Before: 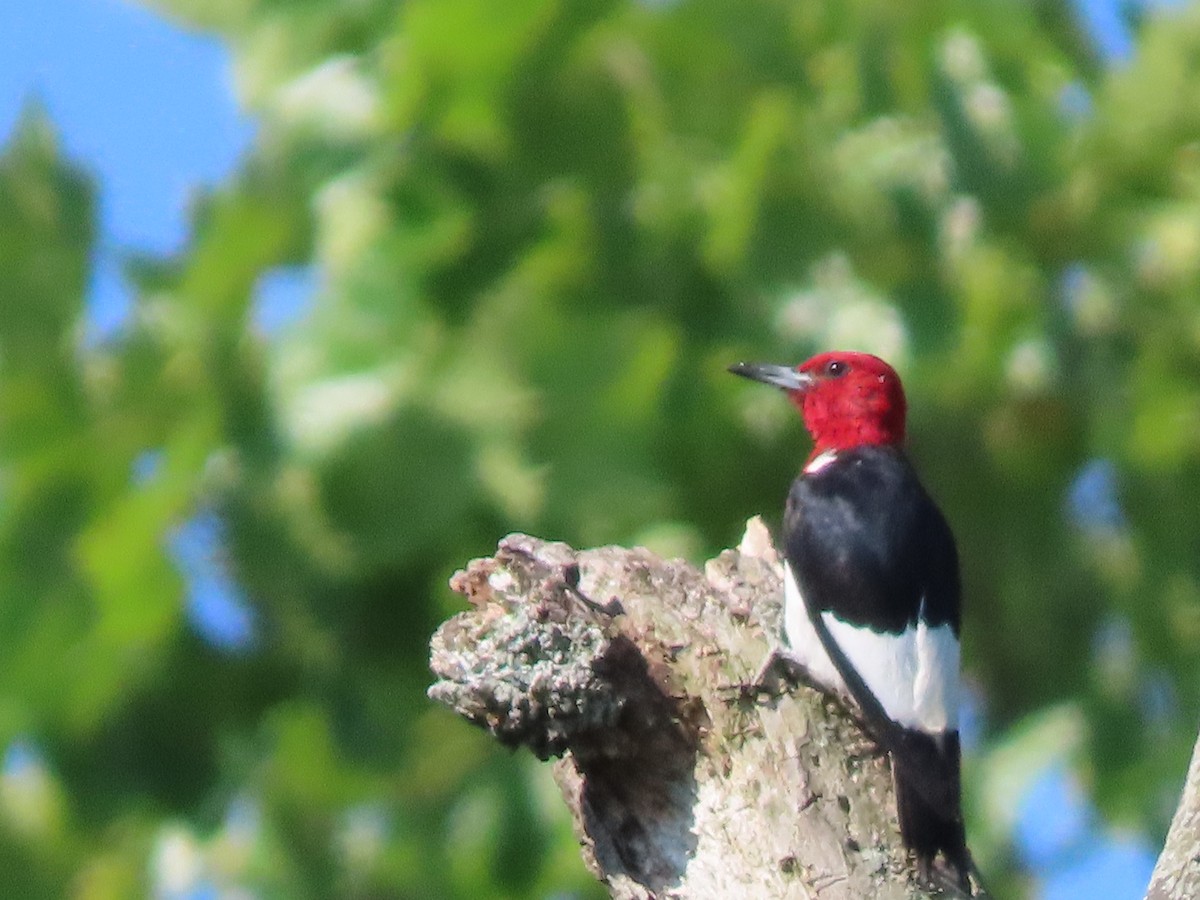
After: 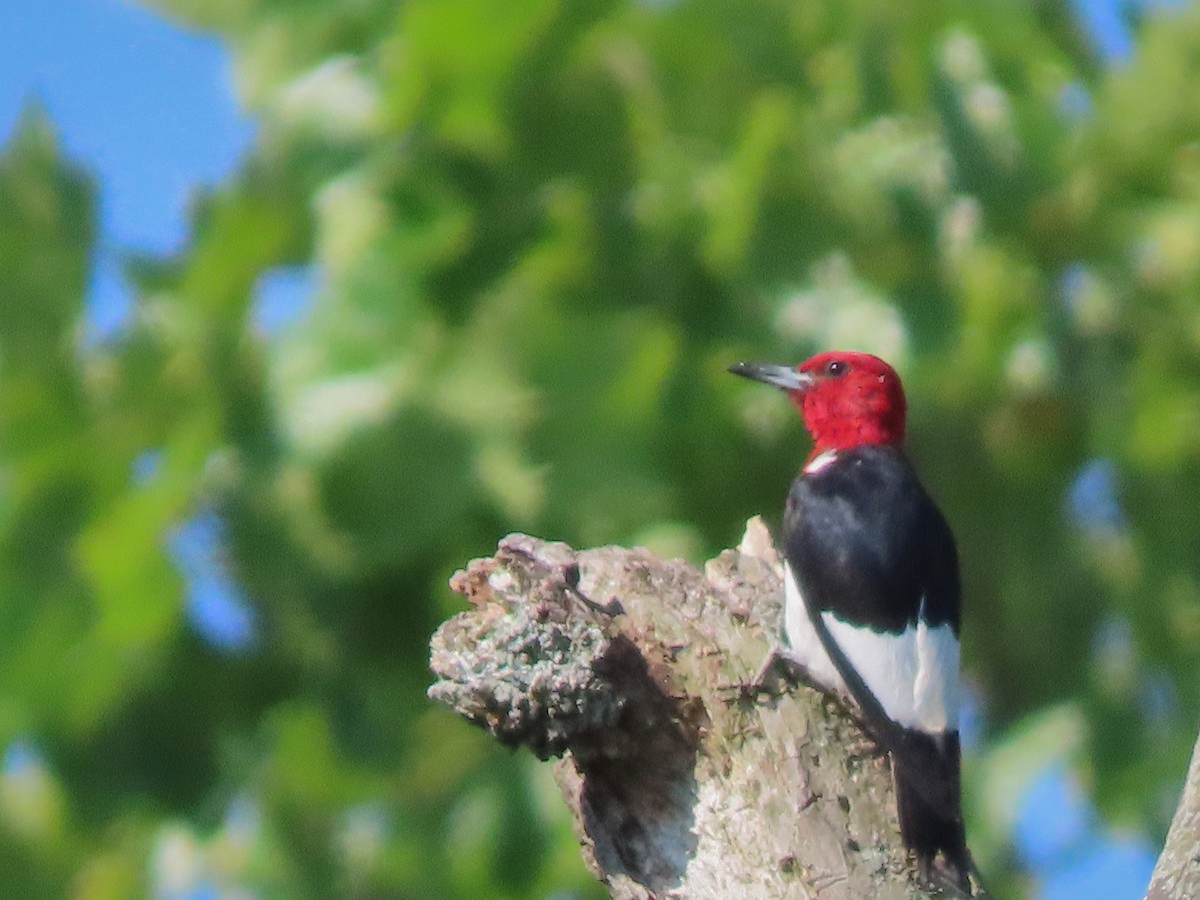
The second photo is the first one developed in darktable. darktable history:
exposure: exposure -0.055 EV, compensate exposure bias true, compensate highlight preservation false
shadows and highlights: shadows 40.12, highlights -59.92
